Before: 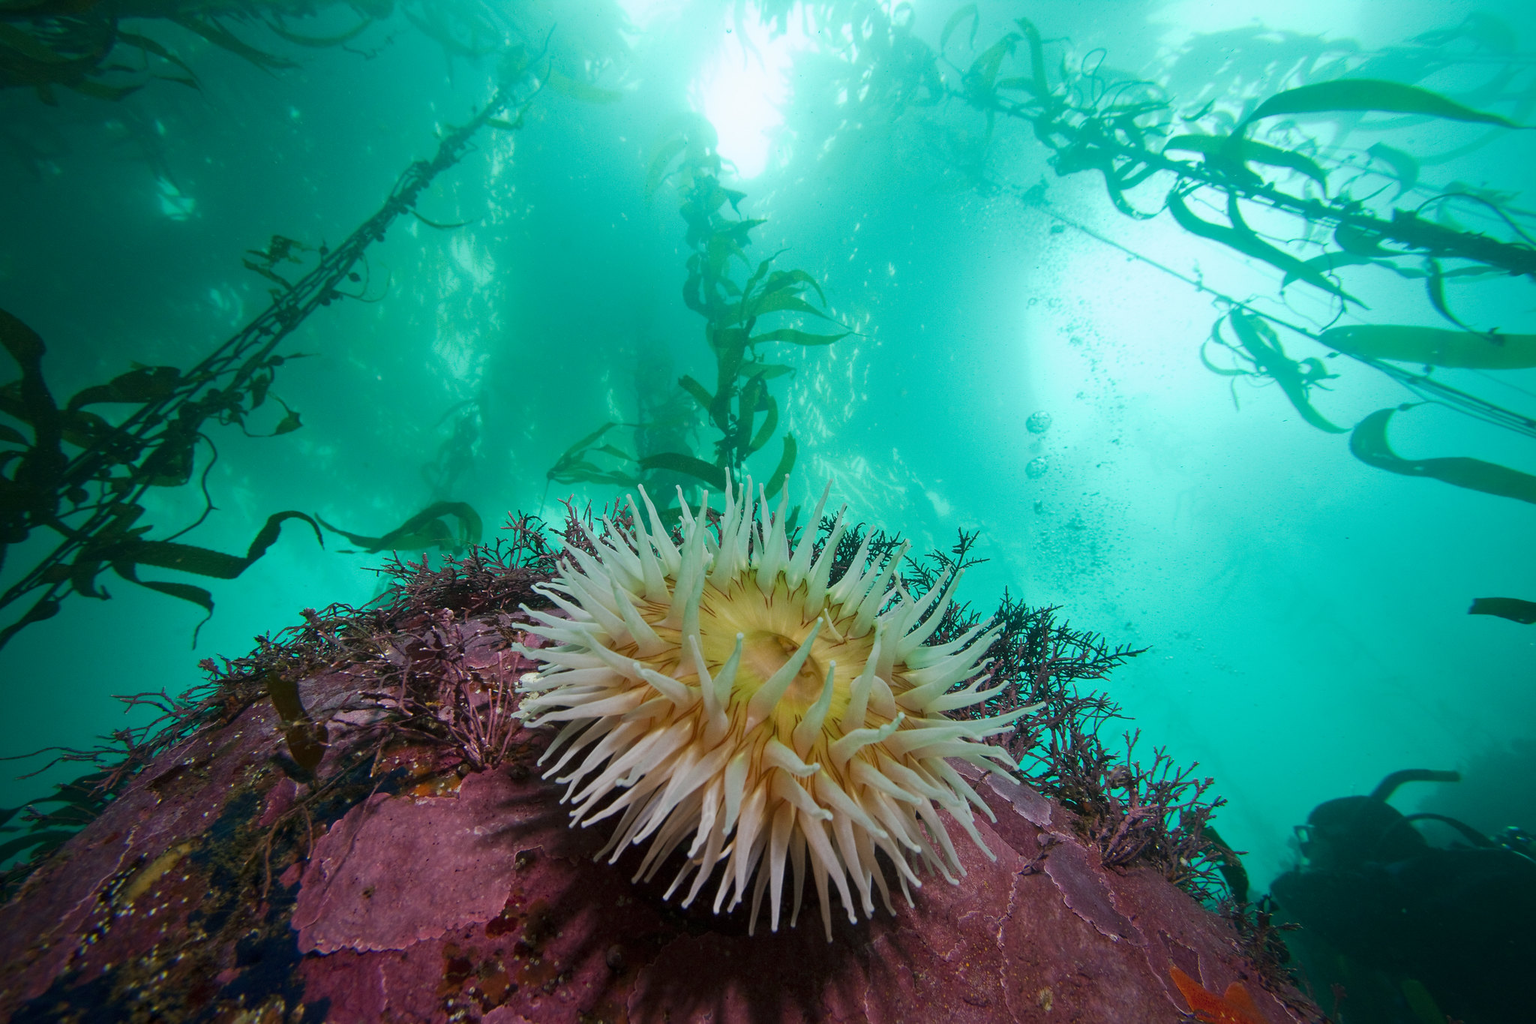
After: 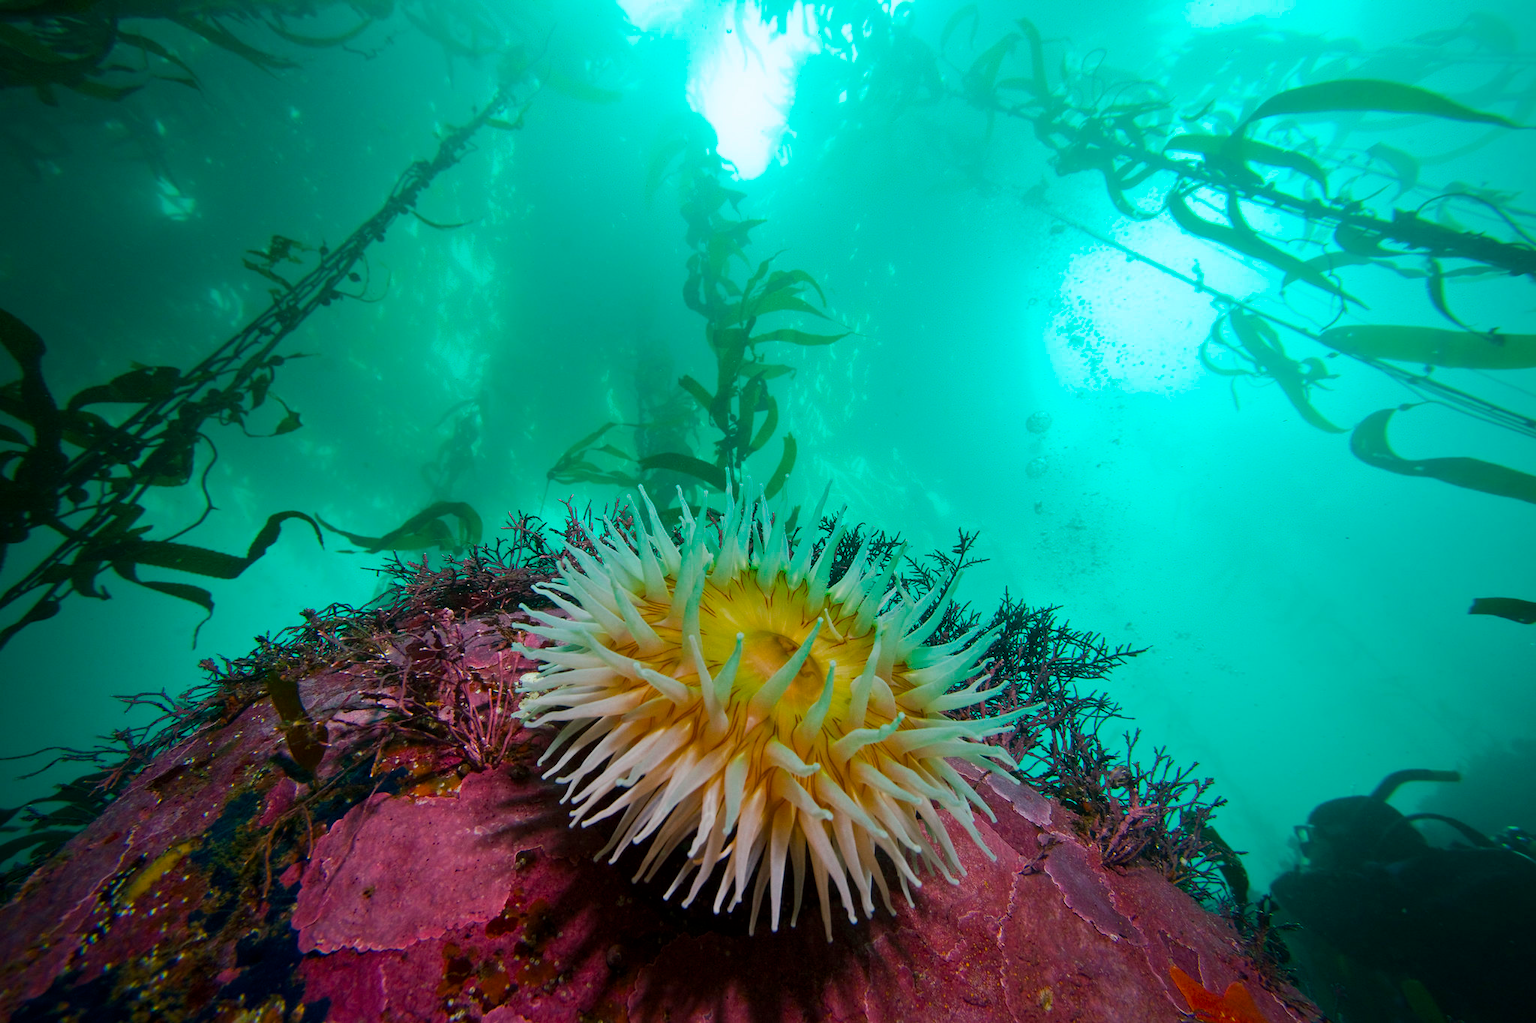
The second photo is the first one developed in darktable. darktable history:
color balance rgb: shadows lift › chroma 2.608%, shadows lift › hue 193.61°, perceptual saturation grading › global saturation 39.934%, global vibrance 6.063%
